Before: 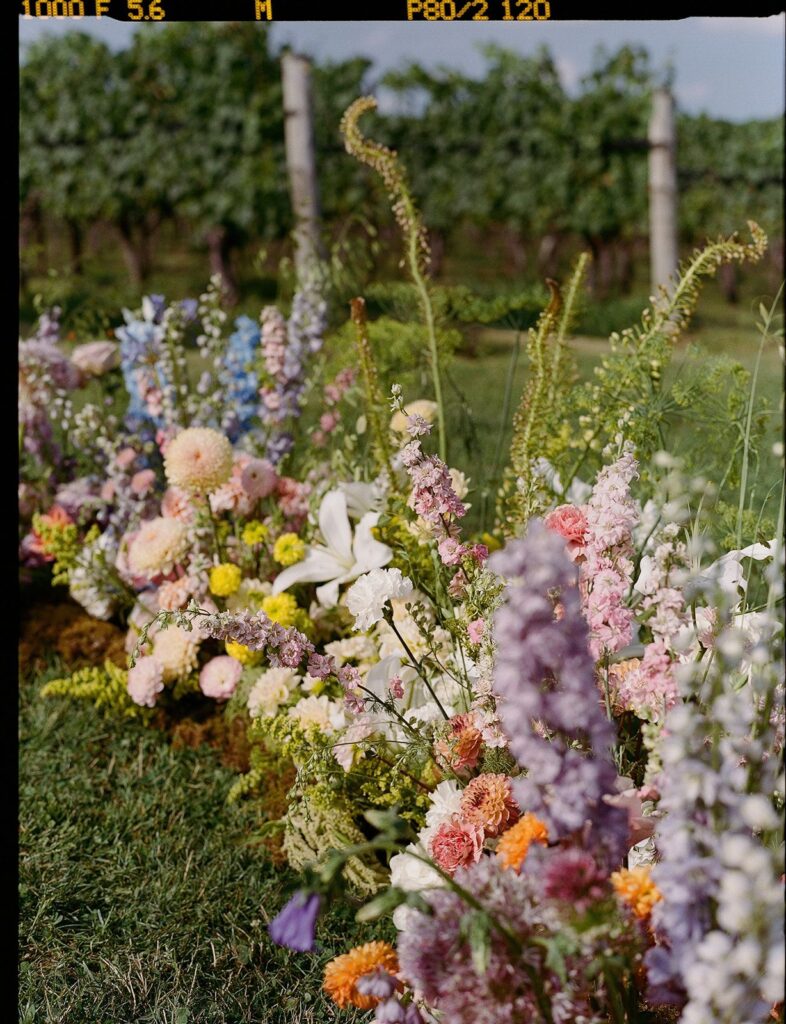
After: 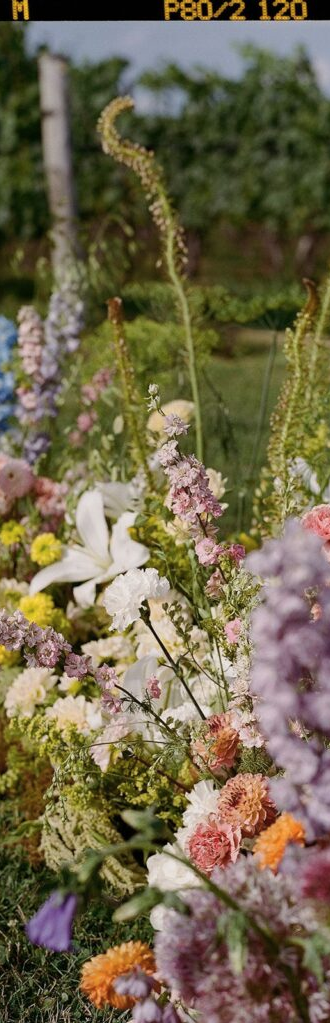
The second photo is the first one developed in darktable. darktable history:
crop: left 30.953%, right 27.052%
color zones: curves: ch1 [(0, 0.469) (0.01, 0.469) (0.12, 0.446) (0.248, 0.469) (0.5, 0.5) (0.748, 0.5) (0.99, 0.469) (1, 0.469)]
